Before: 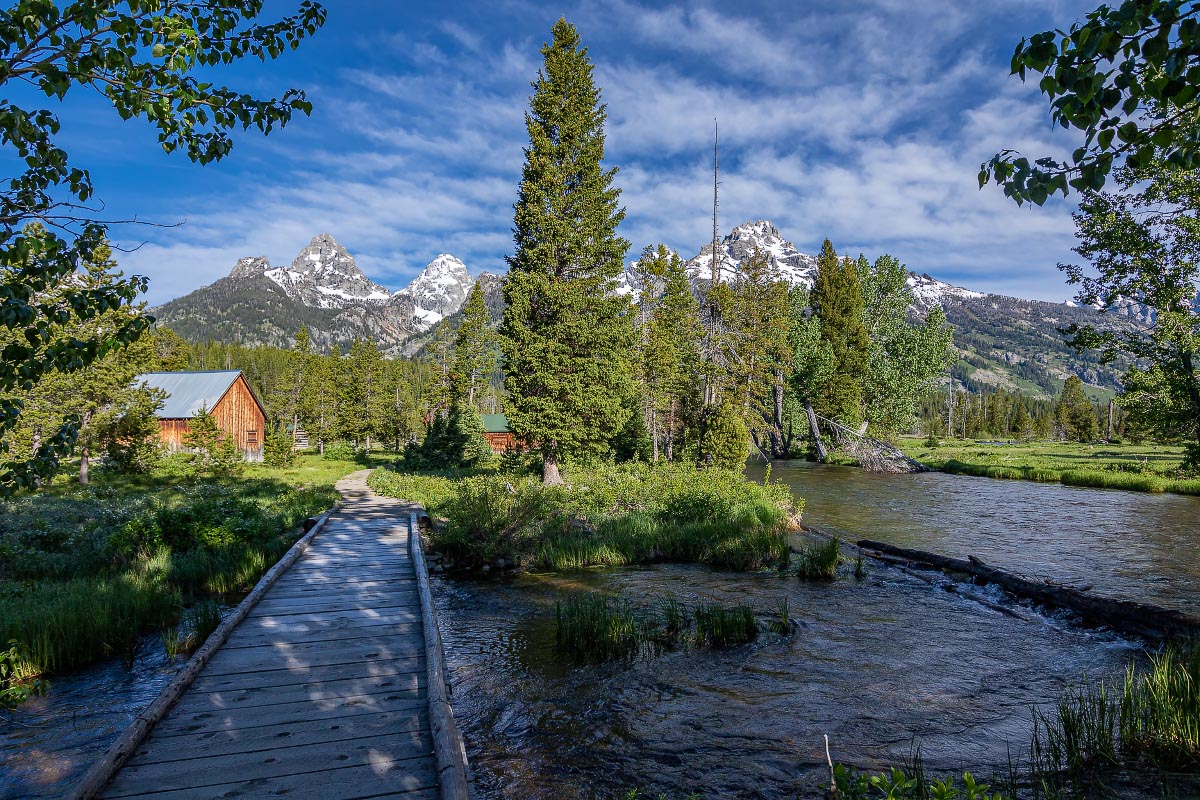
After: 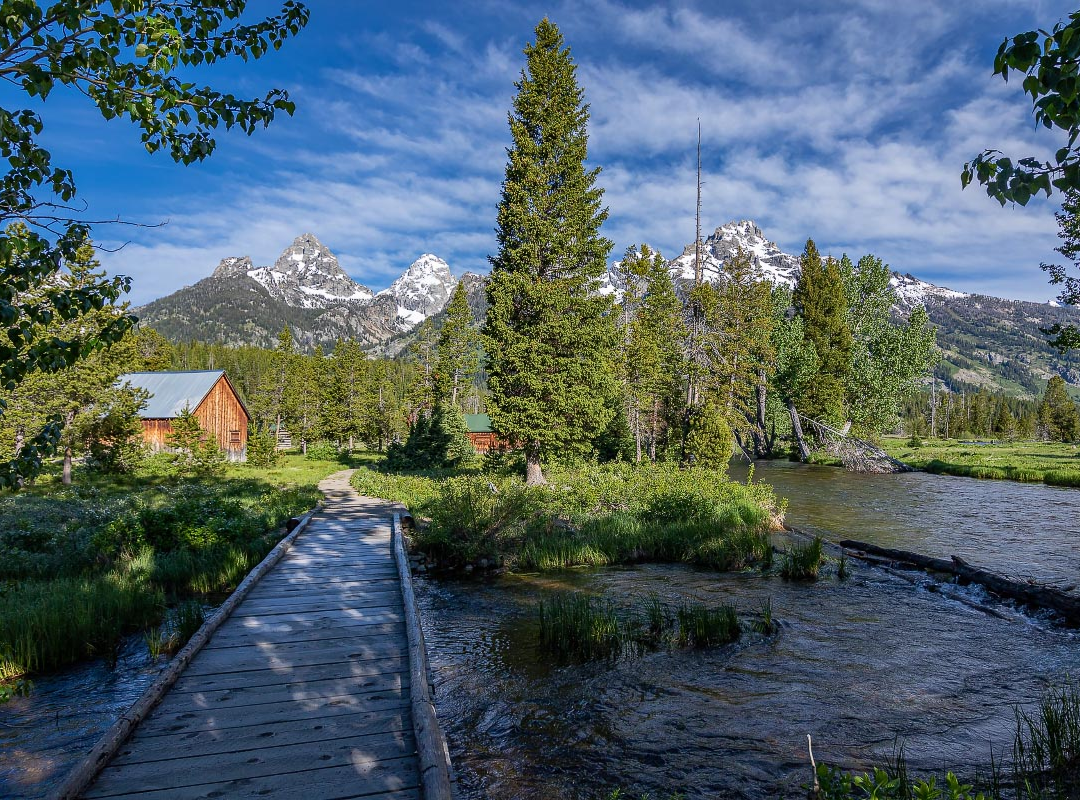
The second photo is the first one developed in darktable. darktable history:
crop and rotate: left 1.431%, right 8.539%
exposure: exposure -0.019 EV, compensate highlight preservation false
